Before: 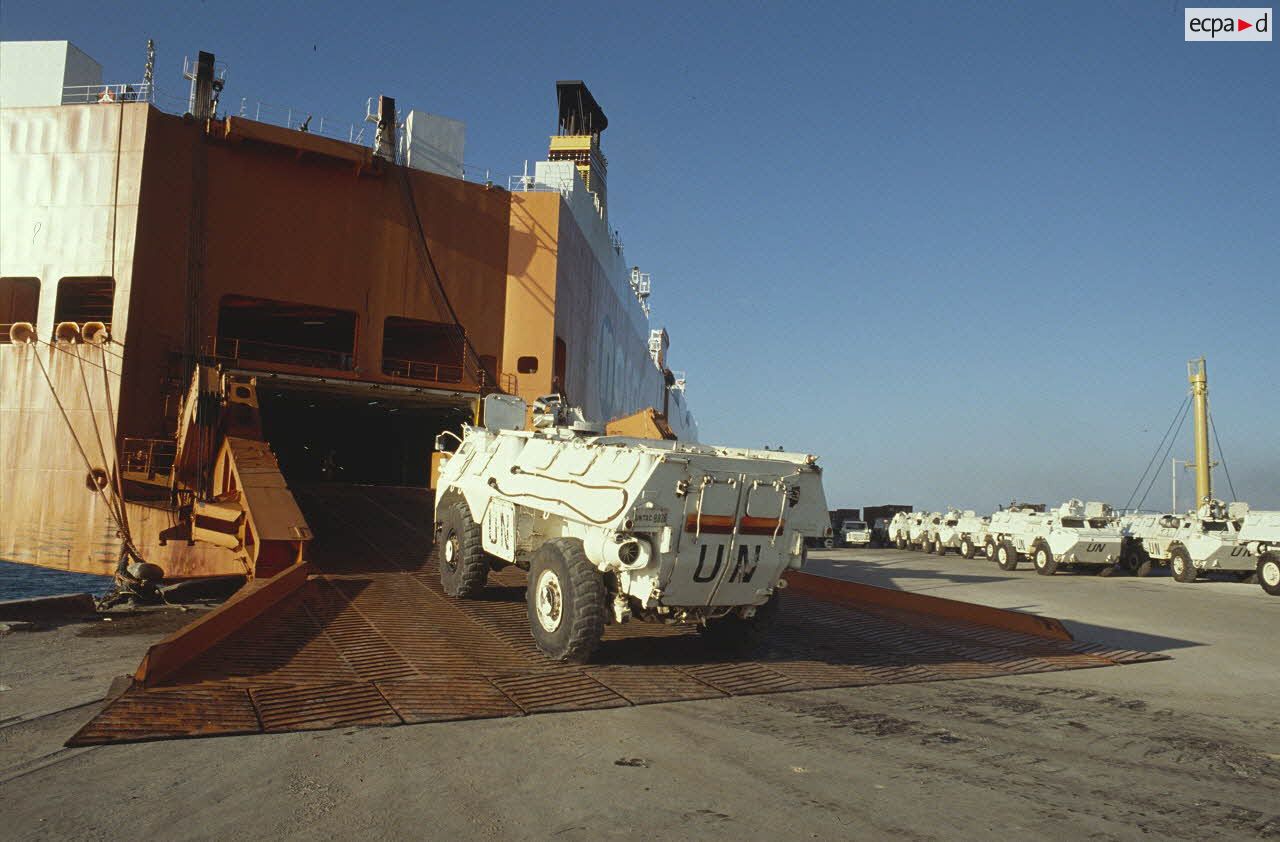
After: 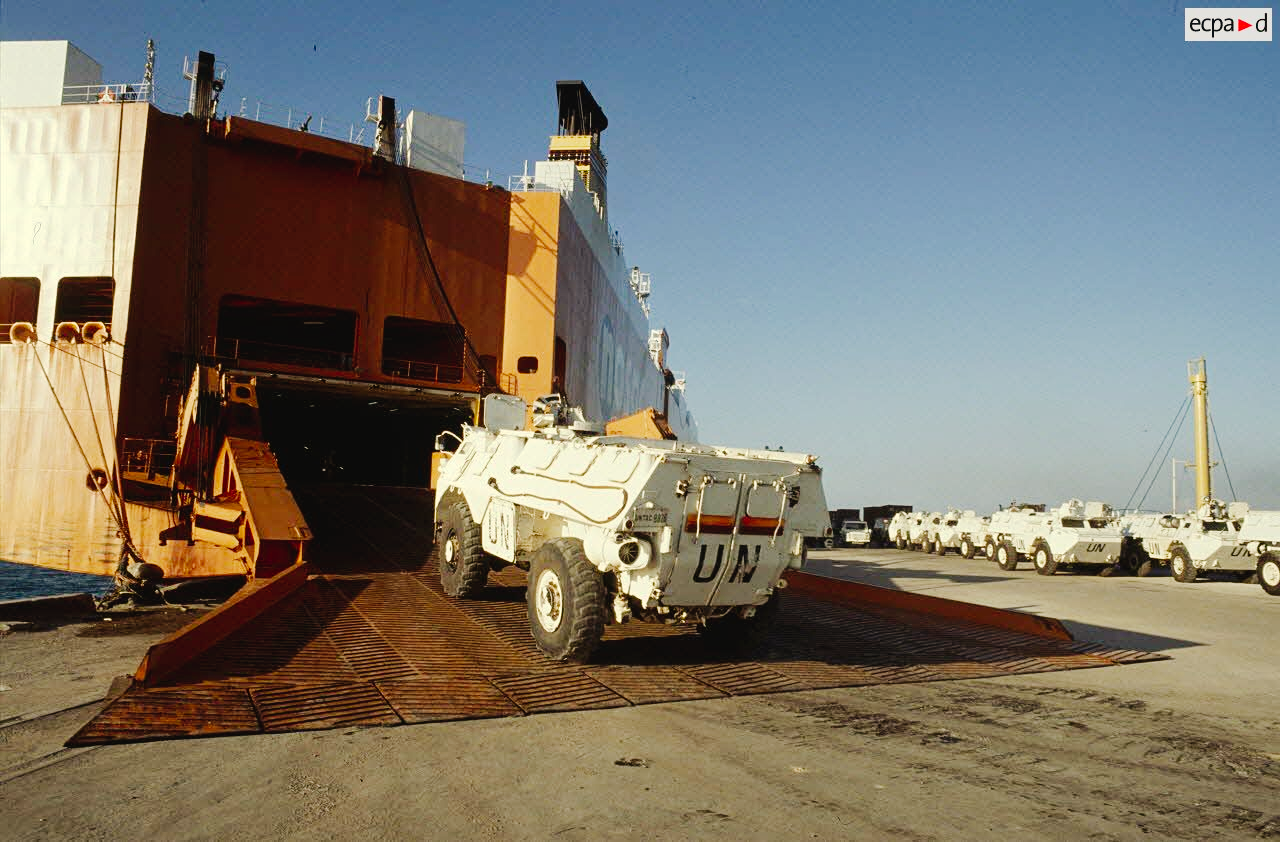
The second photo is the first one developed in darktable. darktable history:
tone curve: curves: ch0 [(0, 0) (0.003, 0.002) (0.011, 0.006) (0.025, 0.012) (0.044, 0.021) (0.069, 0.027) (0.1, 0.035) (0.136, 0.06) (0.177, 0.108) (0.224, 0.173) (0.277, 0.26) (0.335, 0.353) (0.399, 0.453) (0.468, 0.555) (0.543, 0.641) (0.623, 0.724) (0.709, 0.792) (0.801, 0.857) (0.898, 0.918) (1, 1)], preserve colors none
white balance: red 1.045, blue 0.932
